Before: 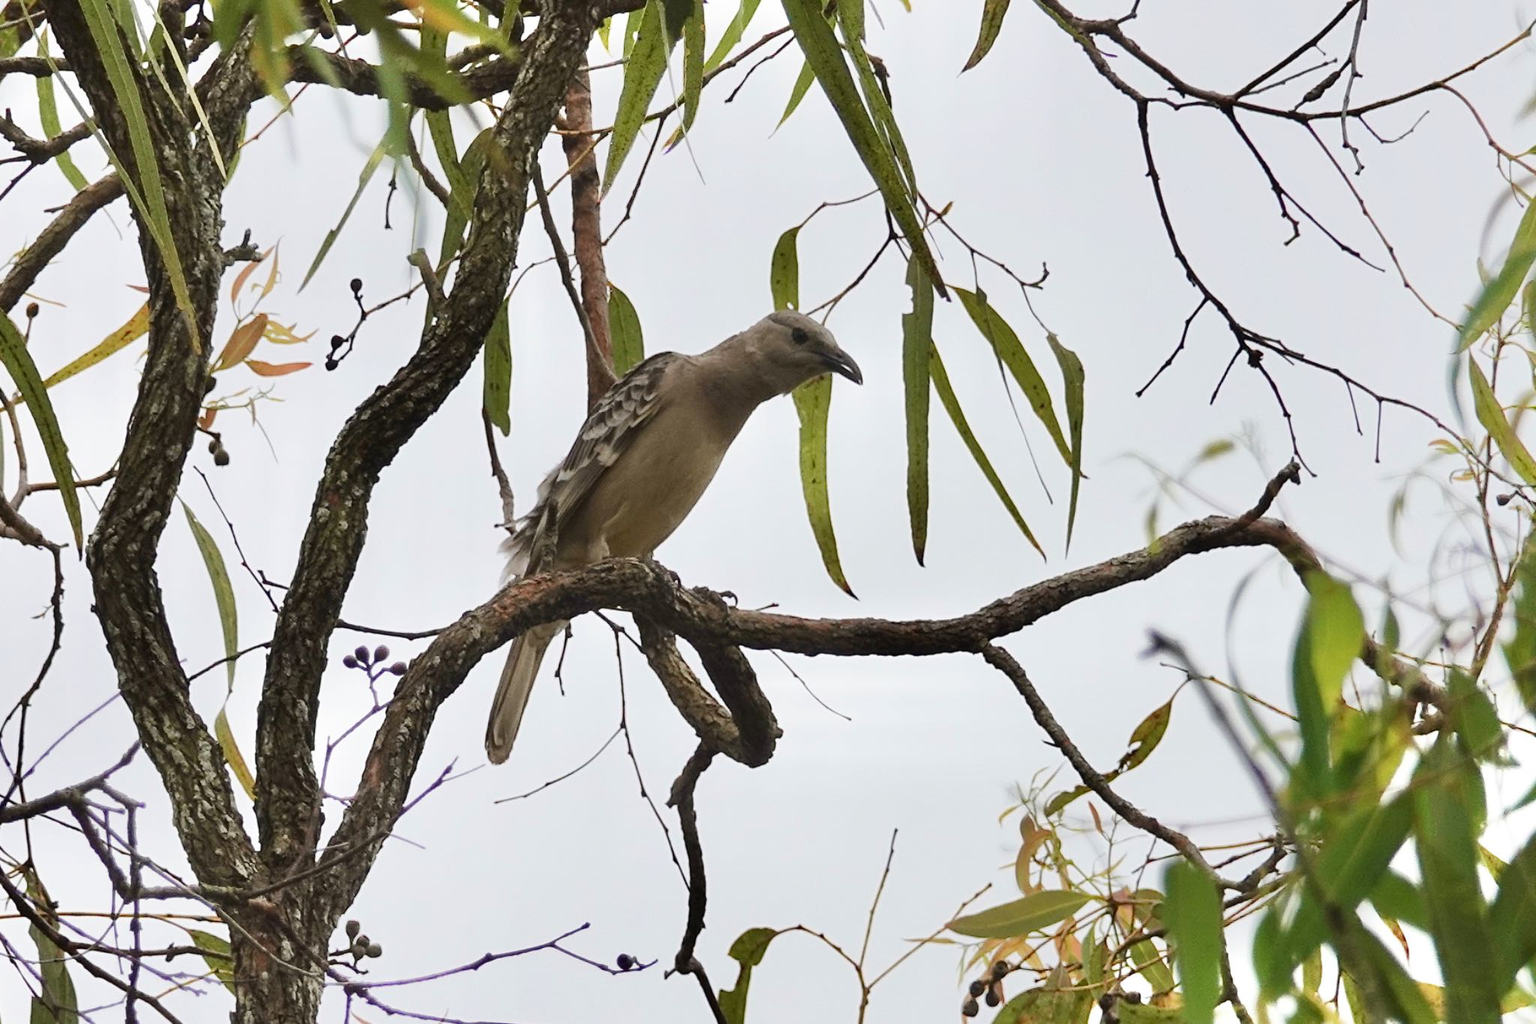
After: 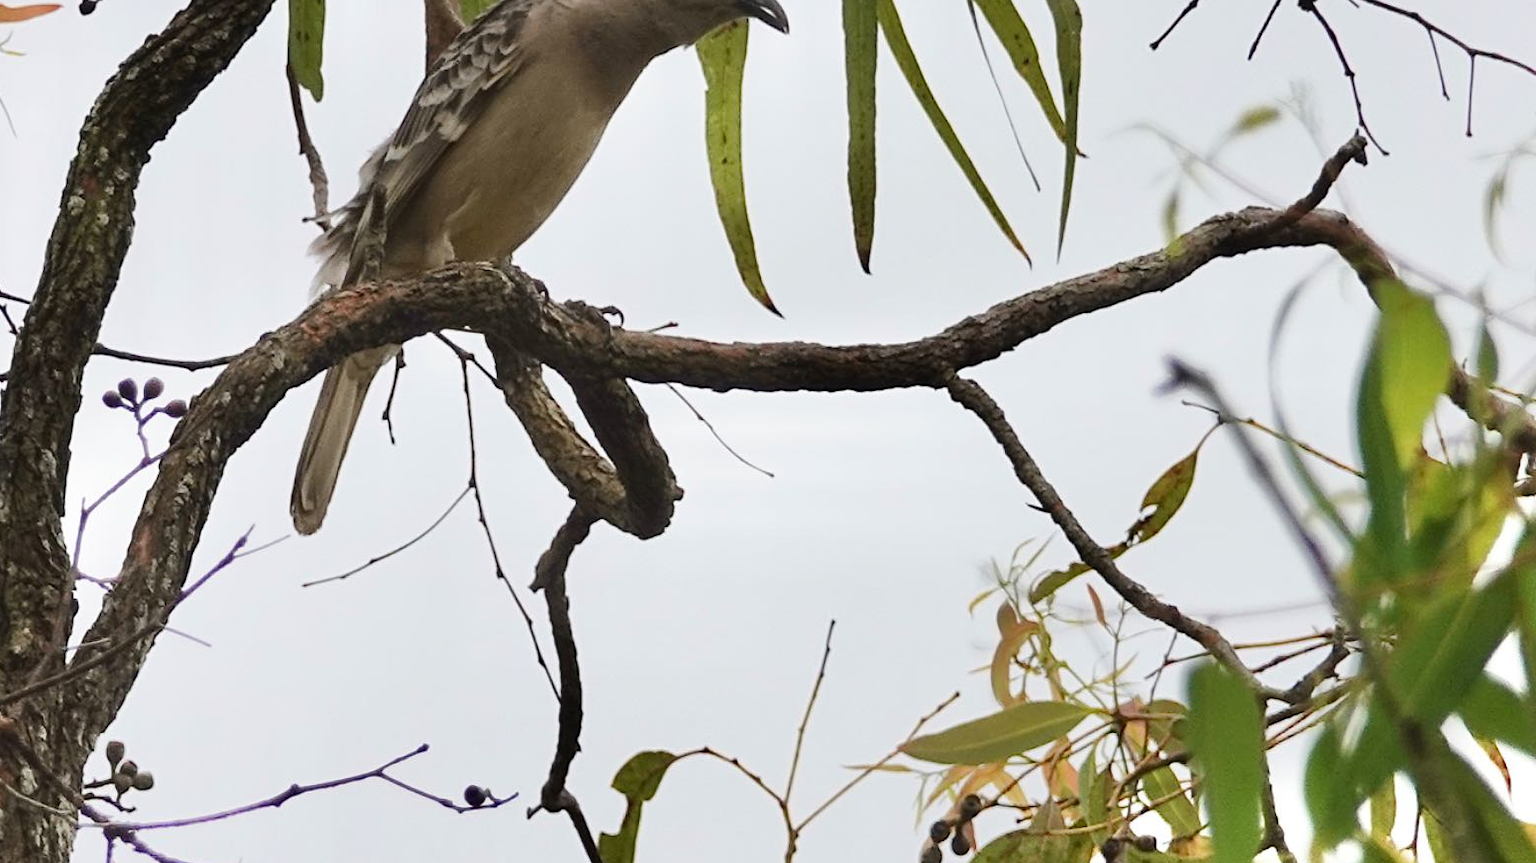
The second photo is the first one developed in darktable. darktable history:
white balance: emerald 1
crop and rotate: left 17.299%, top 35.115%, right 7.015%, bottom 1.024%
